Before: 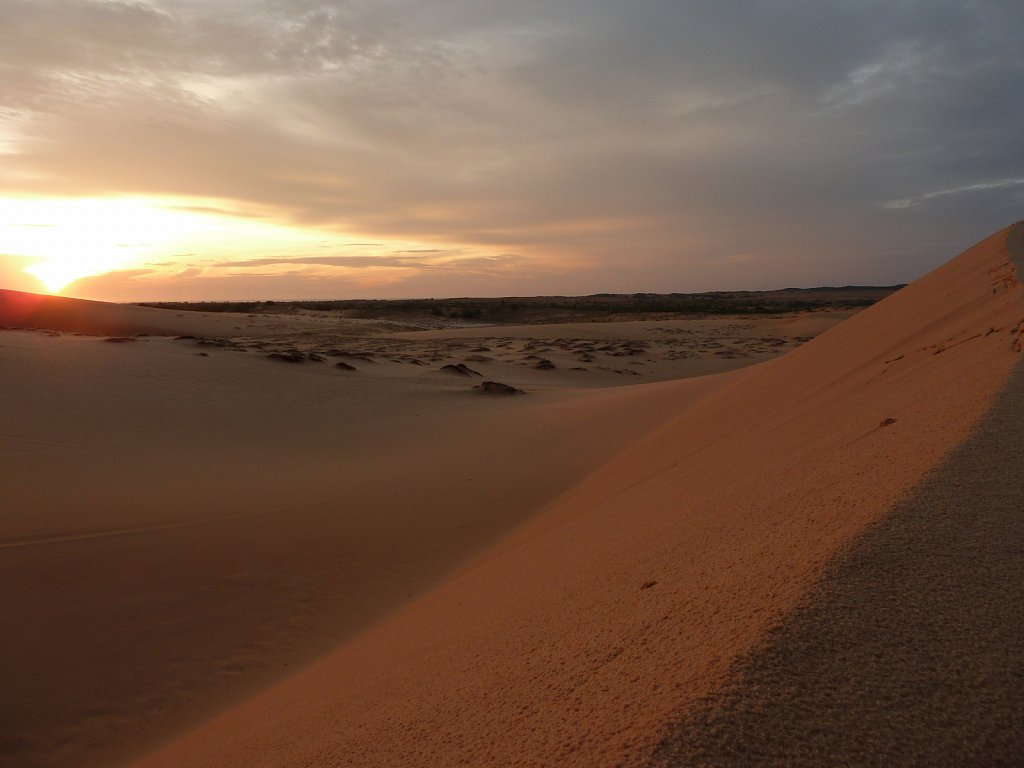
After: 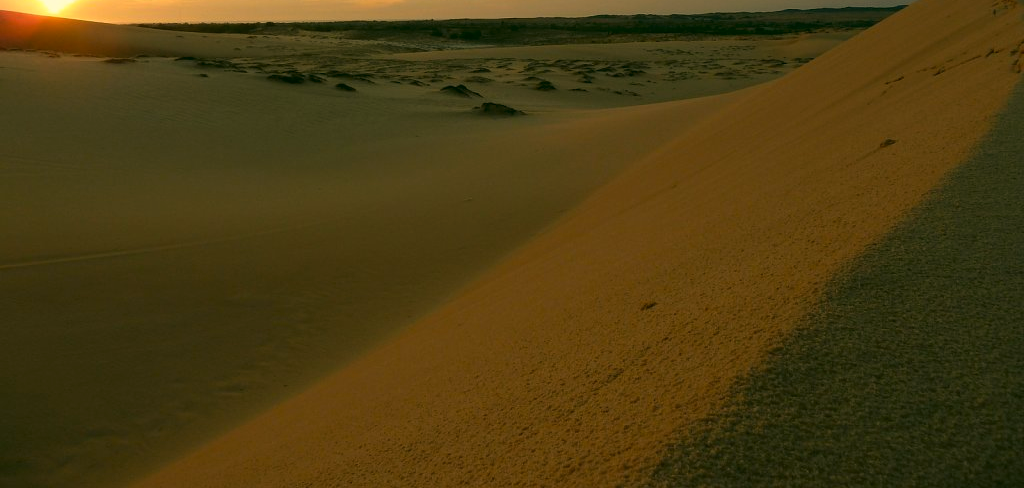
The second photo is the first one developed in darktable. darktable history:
color correction: highlights a* 5.1, highlights b* 25.05, shadows a* -16.09, shadows b* 3.94
crop and rotate: top 36.44%
